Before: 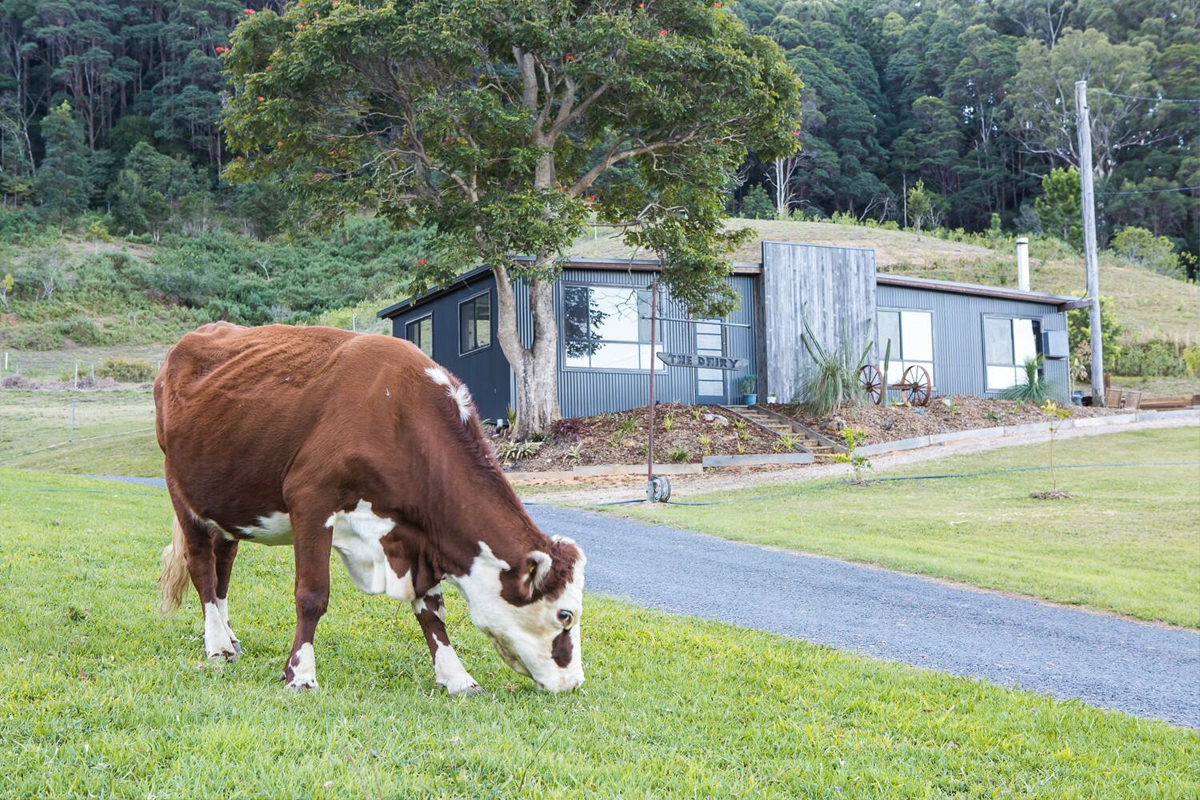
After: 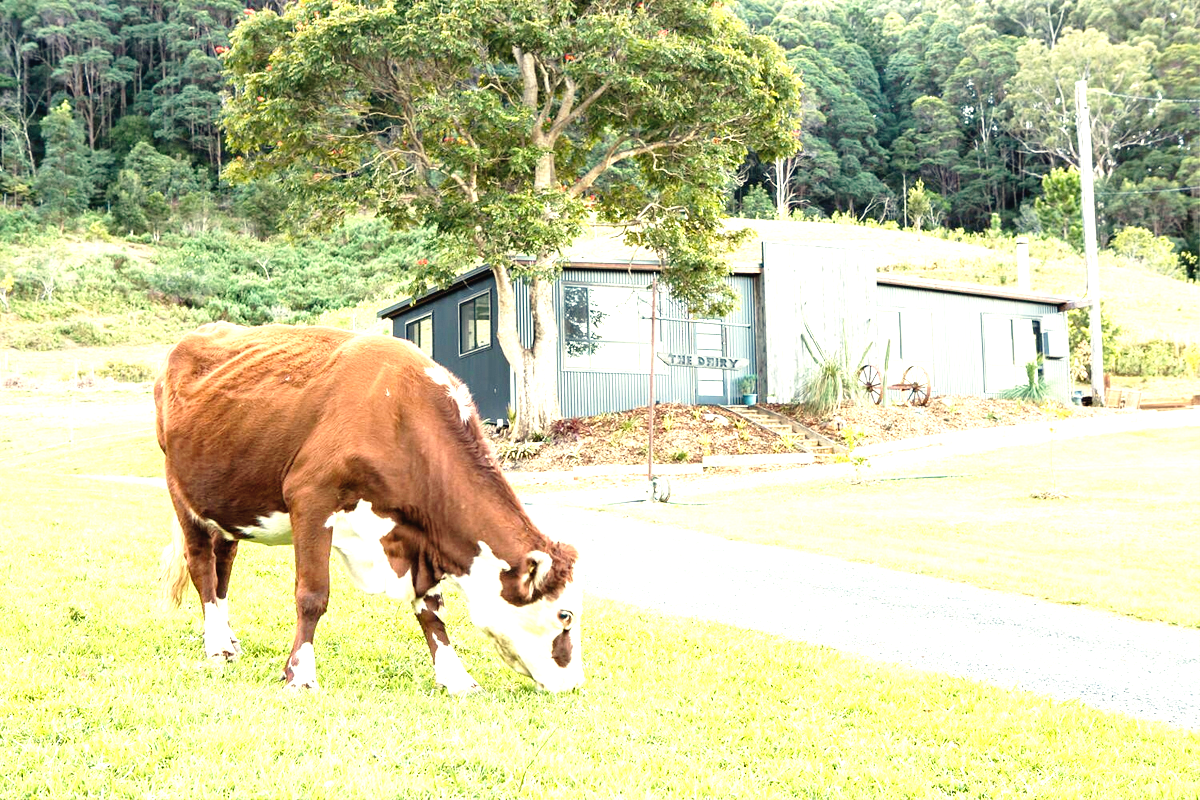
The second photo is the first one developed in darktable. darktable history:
shadows and highlights: radius 110.86, shadows 51.09, white point adjustment 9.16, highlights -4.17, highlights color adjustment 32.2%, soften with gaussian
white balance: red 1.08, blue 0.791
base curve: curves: ch0 [(0, 0) (0.012, 0.01) (0.073, 0.168) (0.31, 0.711) (0.645, 0.957) (1, 1)], preserve colors none
